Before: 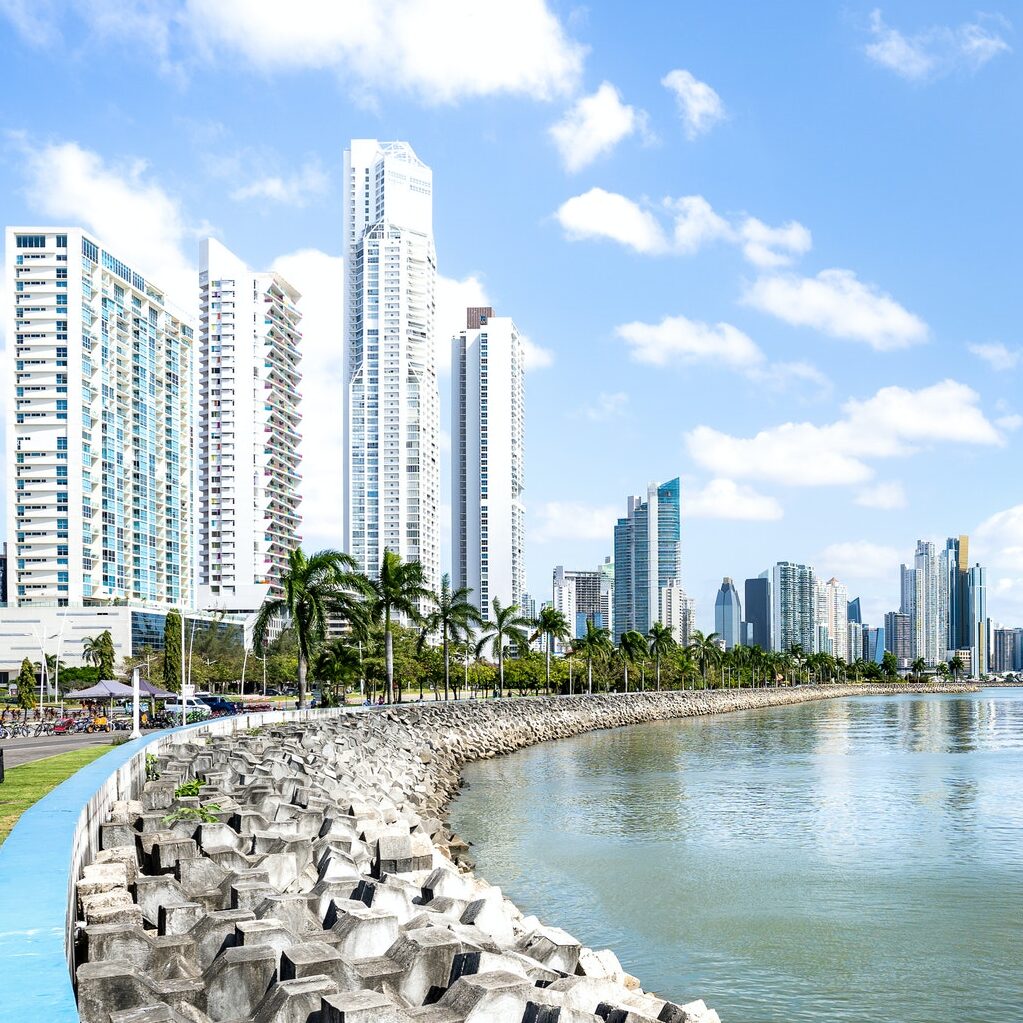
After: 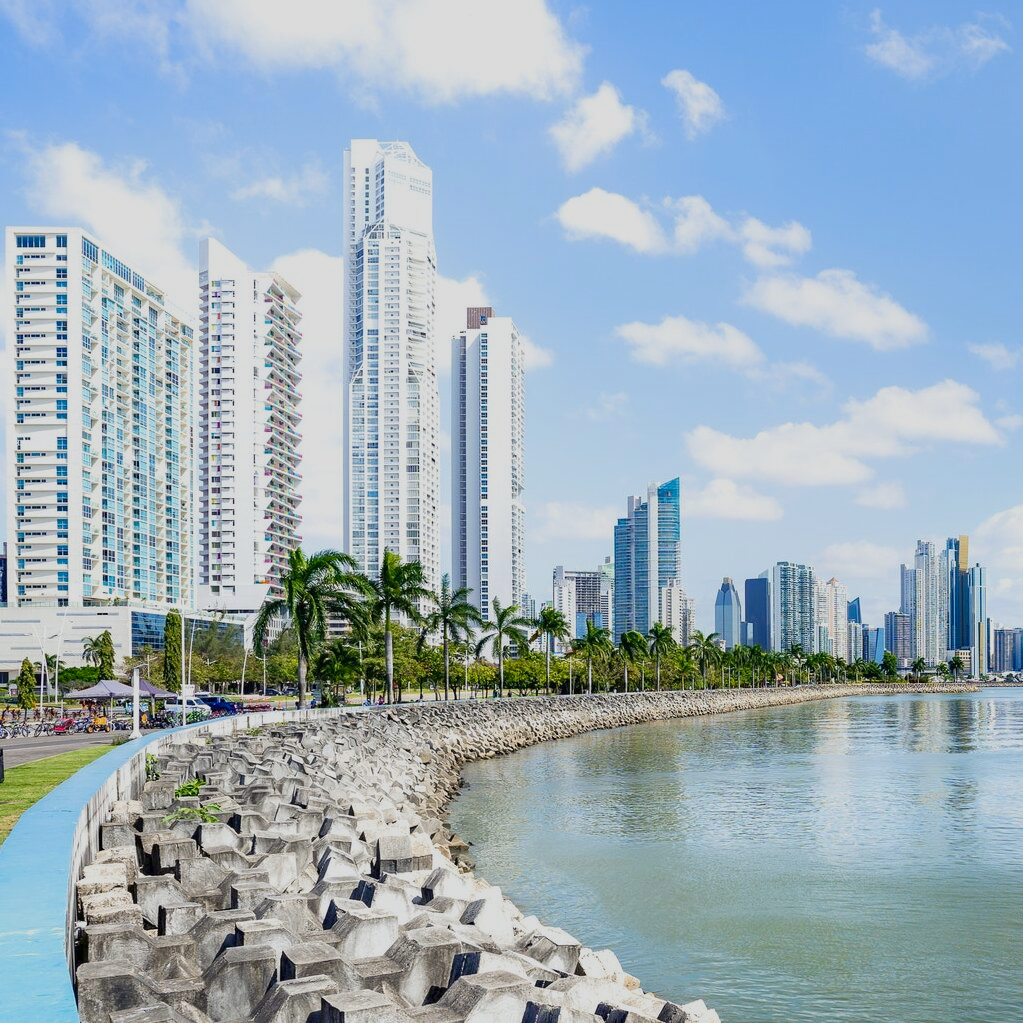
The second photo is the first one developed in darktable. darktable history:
color balance rgb: shadows lift › luminance -21.527%, shadows lift › chroma 6.639%, shadows lift › hue 270.09°, linear chroma grading › global chroma 8.806%, perceptual saturation grading › global saturation 0.656%, perceptual saturation grading › highlights -16.069%, perceptual saturation grading › shadows 26.095%, contrast -19.559%
